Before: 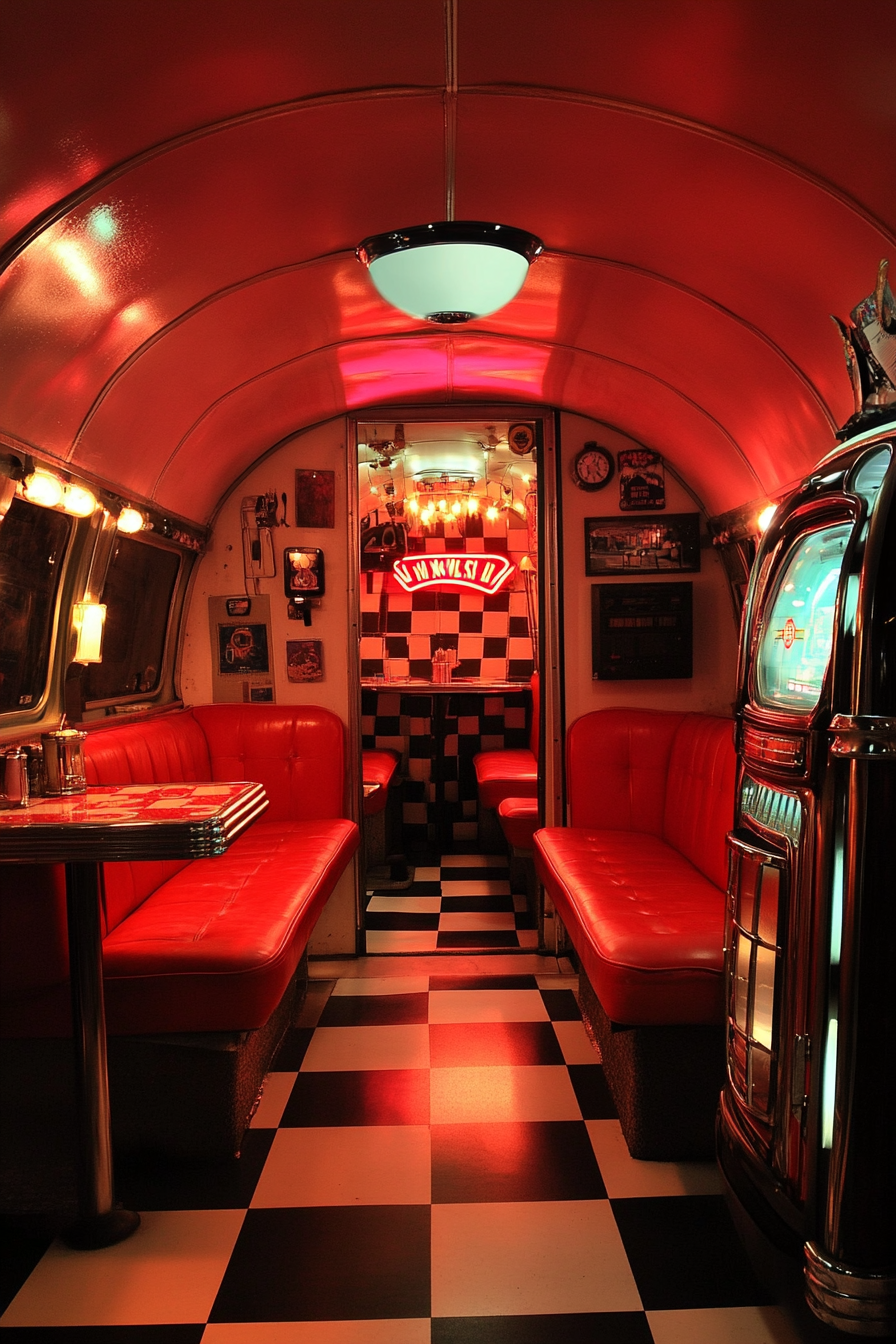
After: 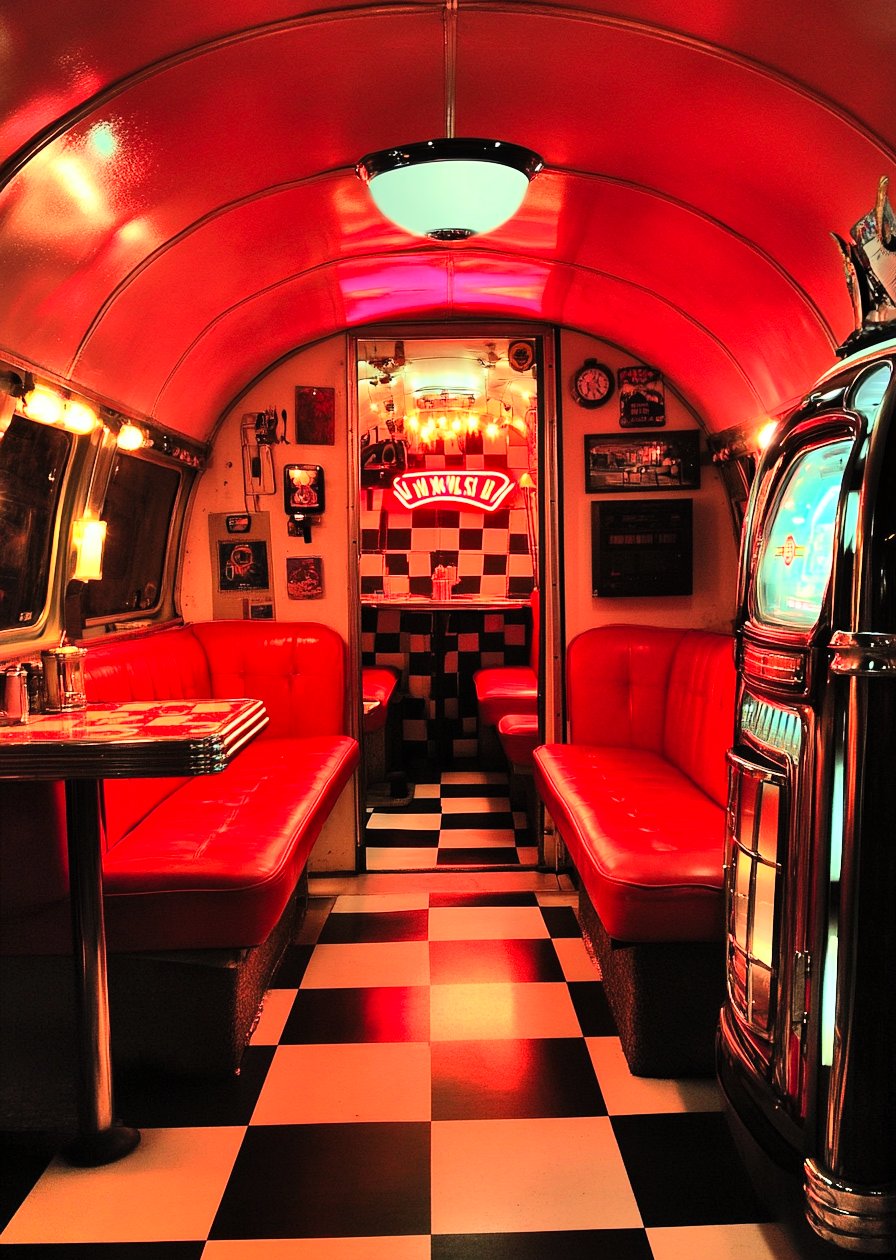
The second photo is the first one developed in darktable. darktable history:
contrast brightness saturation: contrast 0.2, brightness 0.16, saturation 0.22
crop and rotate: top 6.25%
shadows and highlights: shadows 60, soften with gaussian
tone curve: curves: ch0 [(0, 0) (0.004, 0.001) (0.133, 0.112) (0.325, 0.362) (0.832, 0.893) (1, 1)], color space Lab, linked channels, preserve colors none
